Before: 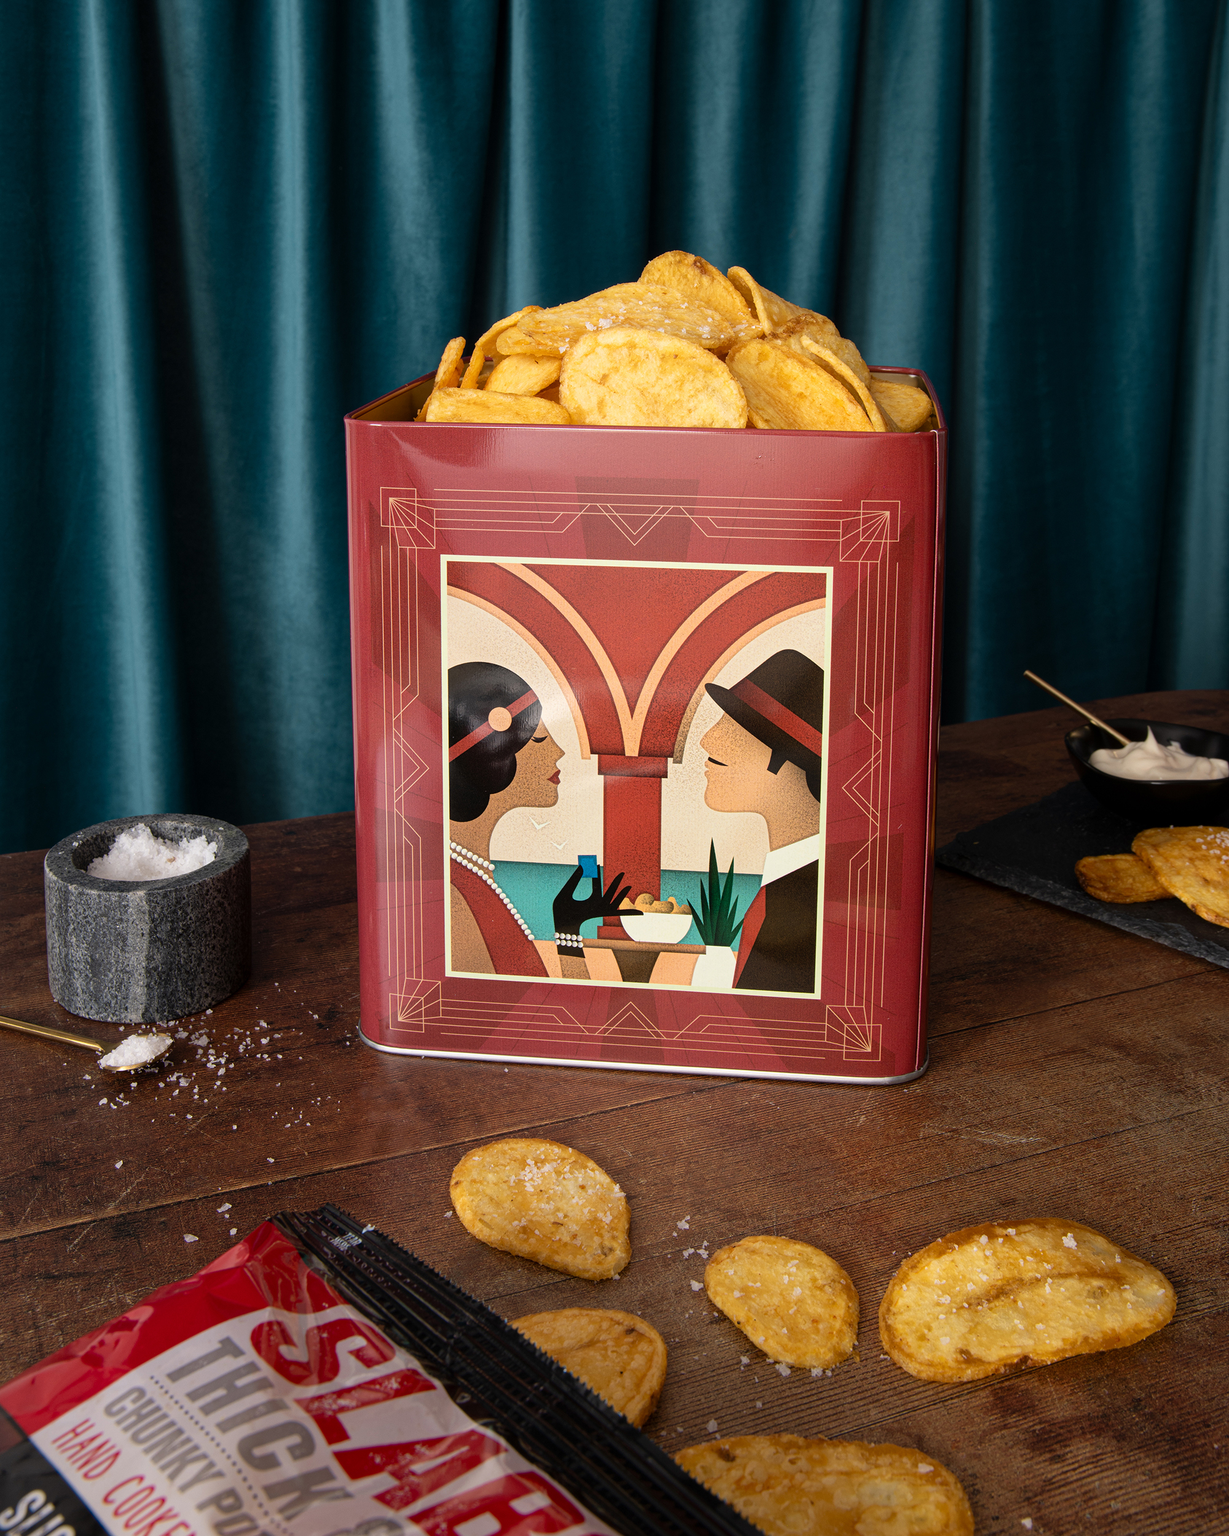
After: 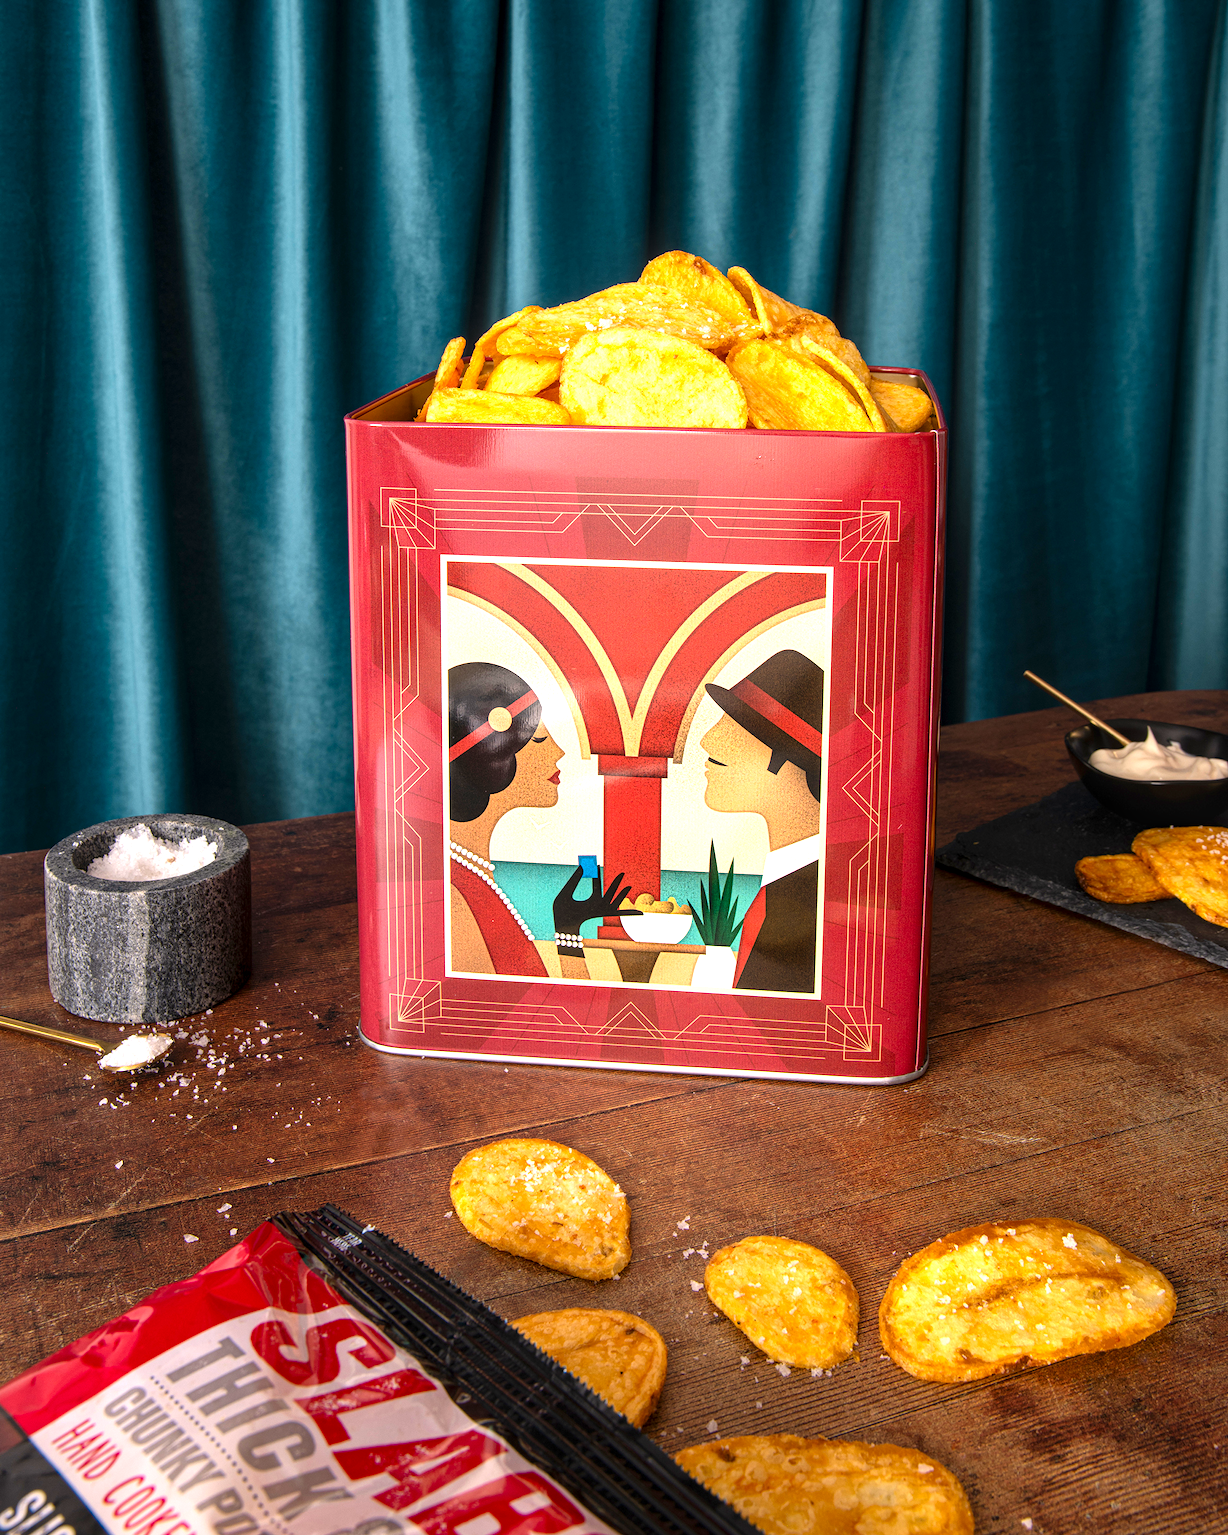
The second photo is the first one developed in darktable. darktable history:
exposure: black level correction 0, exposure 0.9 EV, compensate exposure bias true, compensate highlight preservation false
color correction: highlights a* 3.22, highlights b* 1.93, saturation 1.19
local contrast: on, module defaults
white balance: emerald 1
